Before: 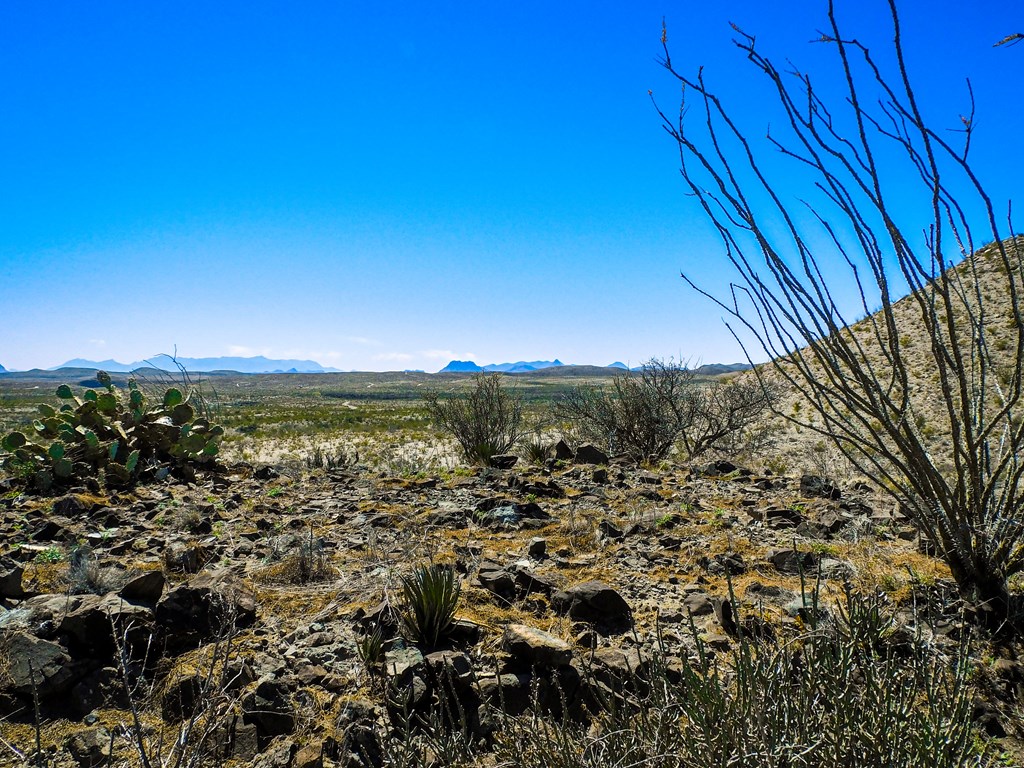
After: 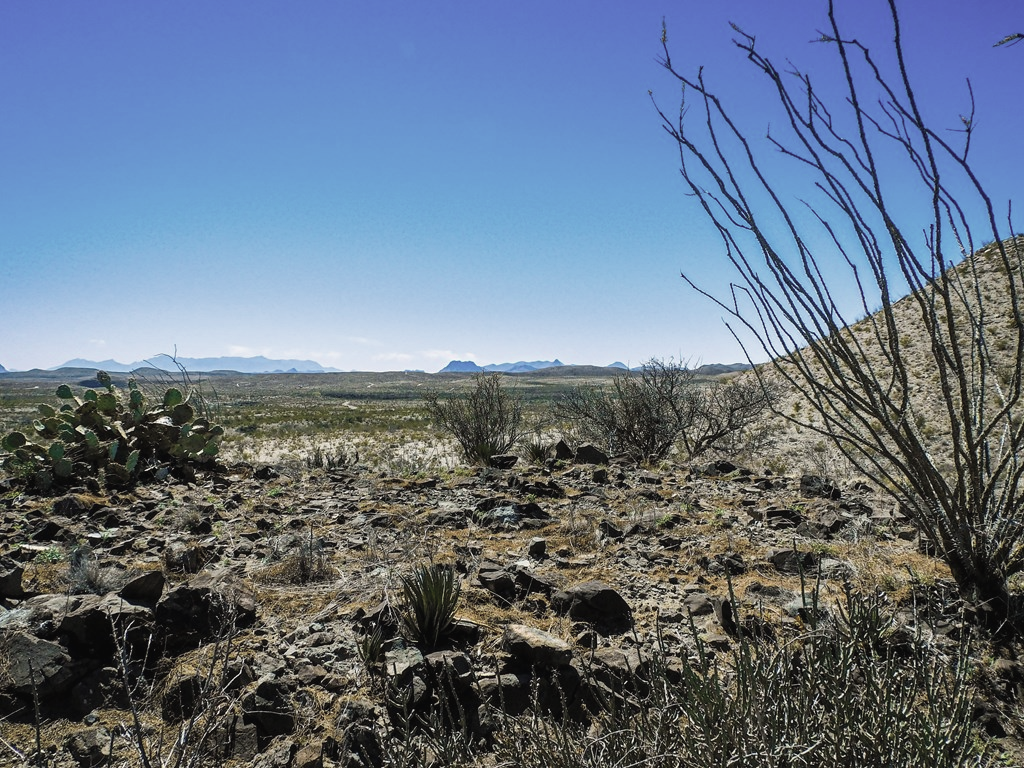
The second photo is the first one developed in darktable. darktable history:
contrast brightness saturation: contrast -0.046, saturation -0.419
